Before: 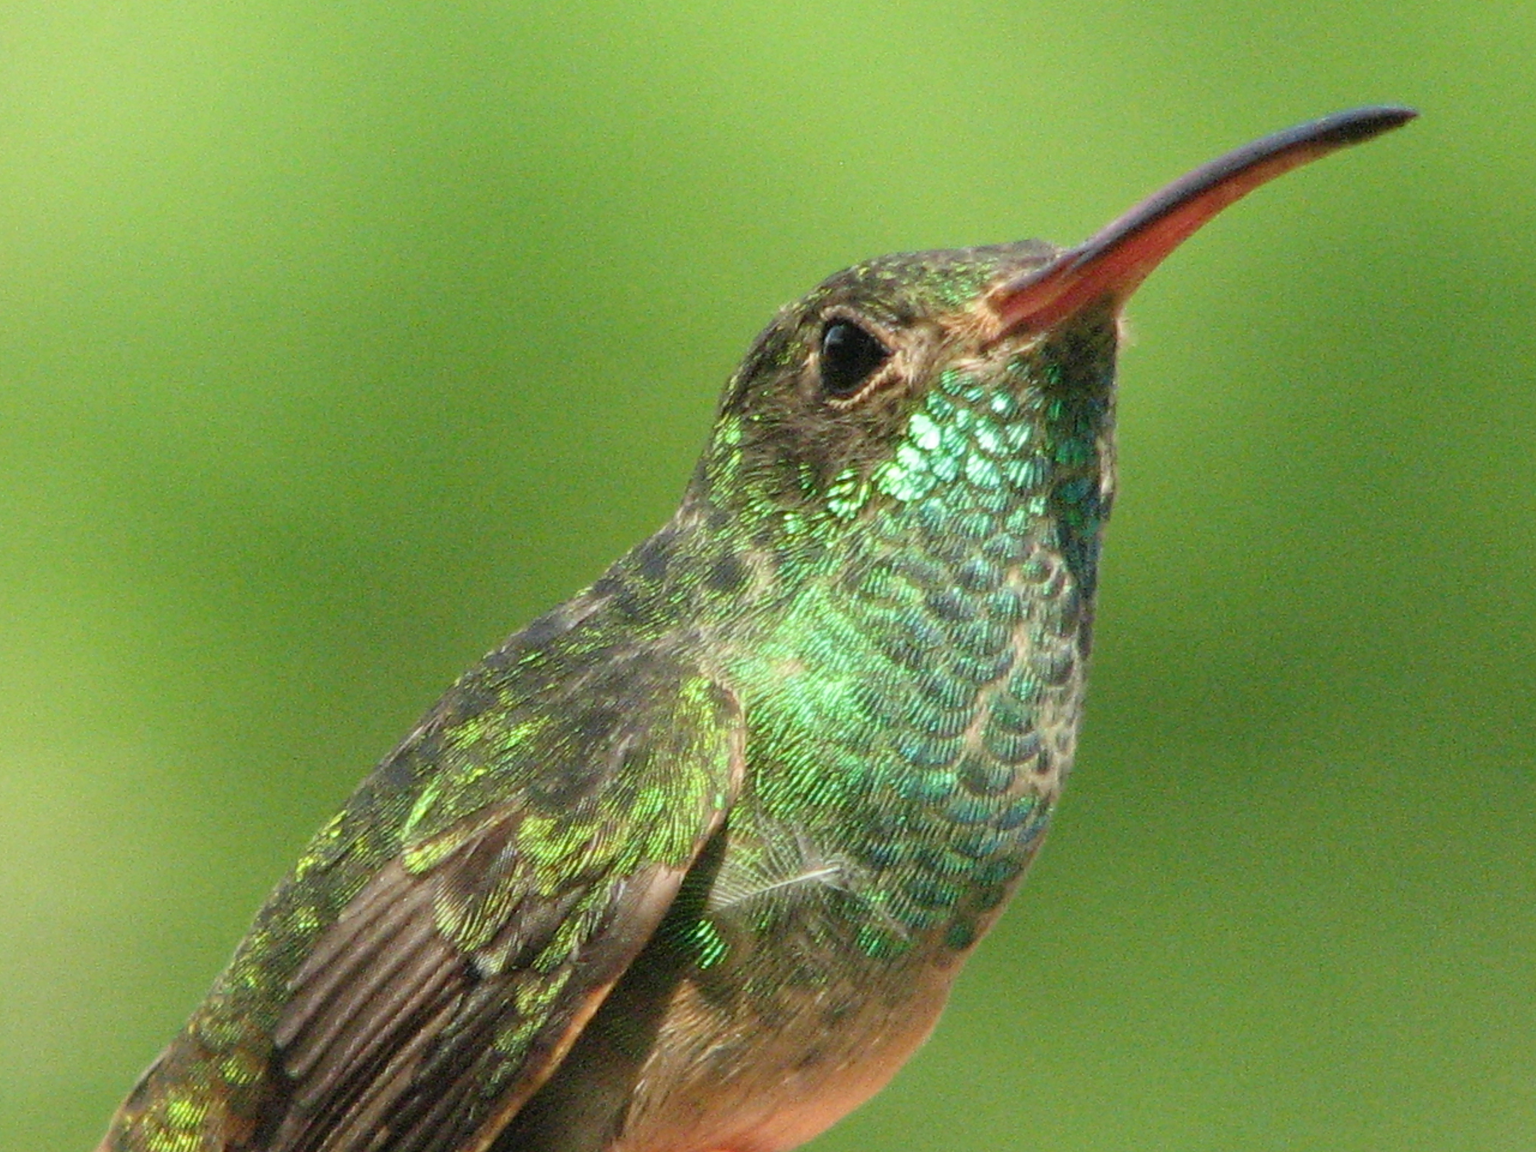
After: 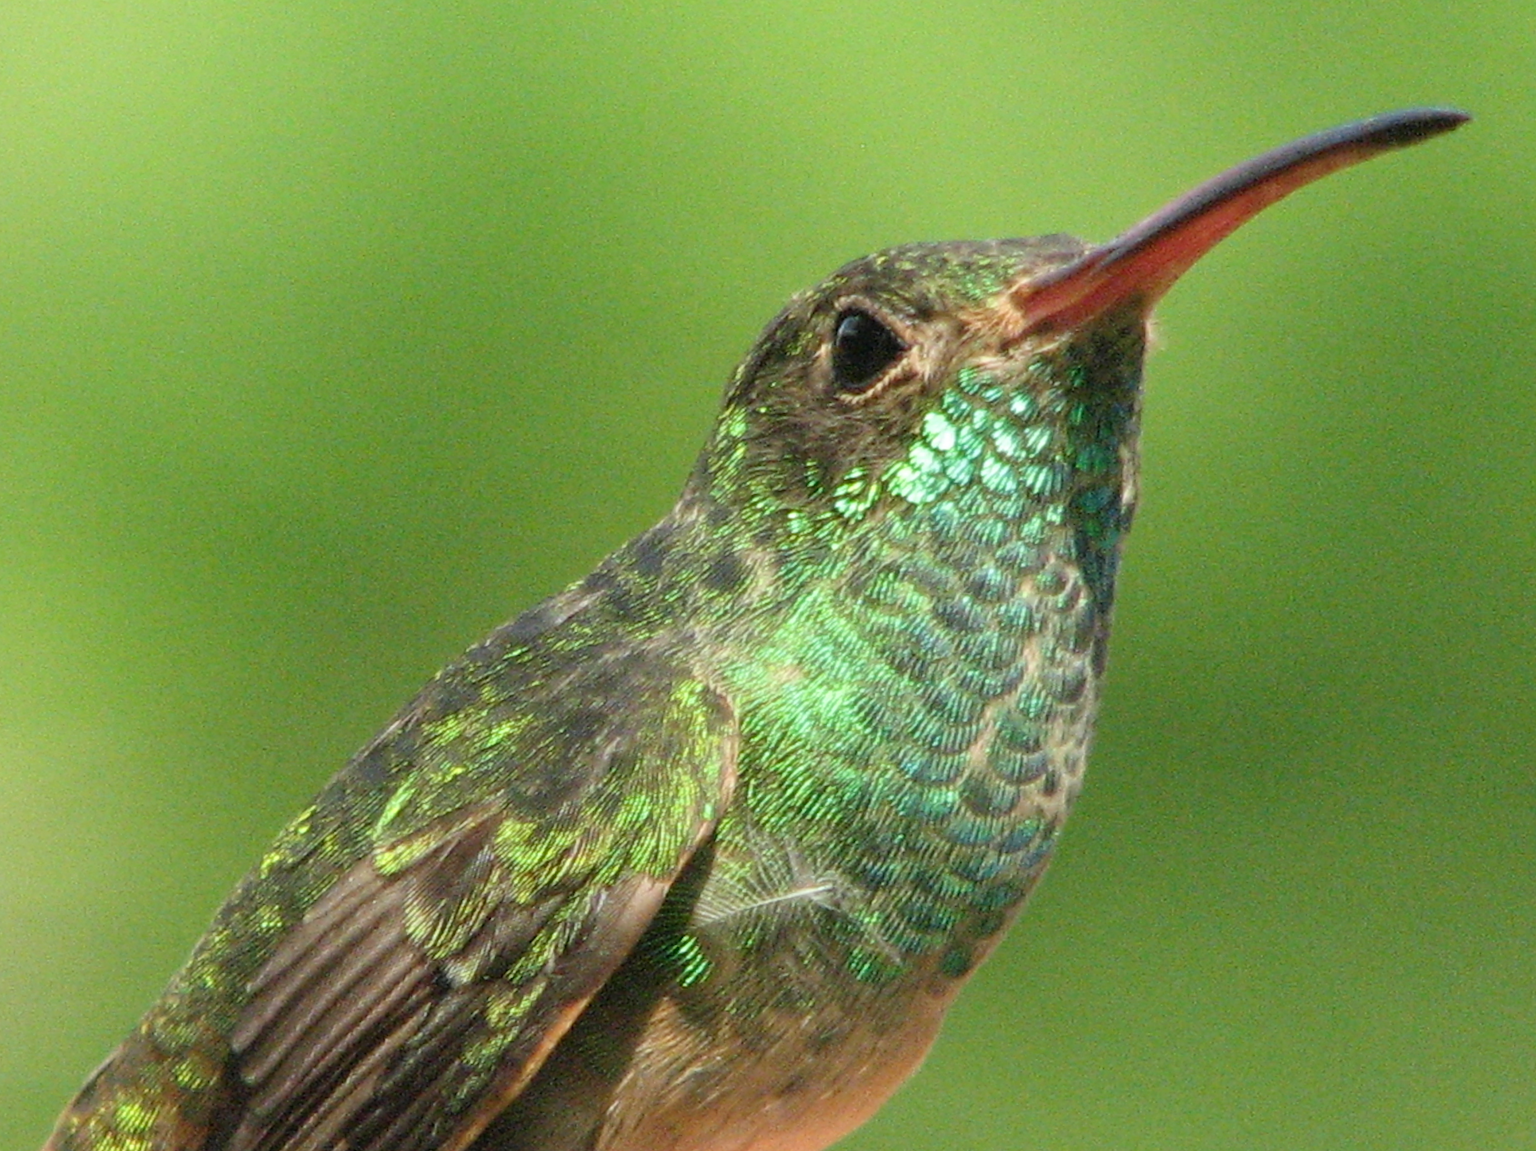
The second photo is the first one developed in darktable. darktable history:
crop and rotate: angle -2.24°
